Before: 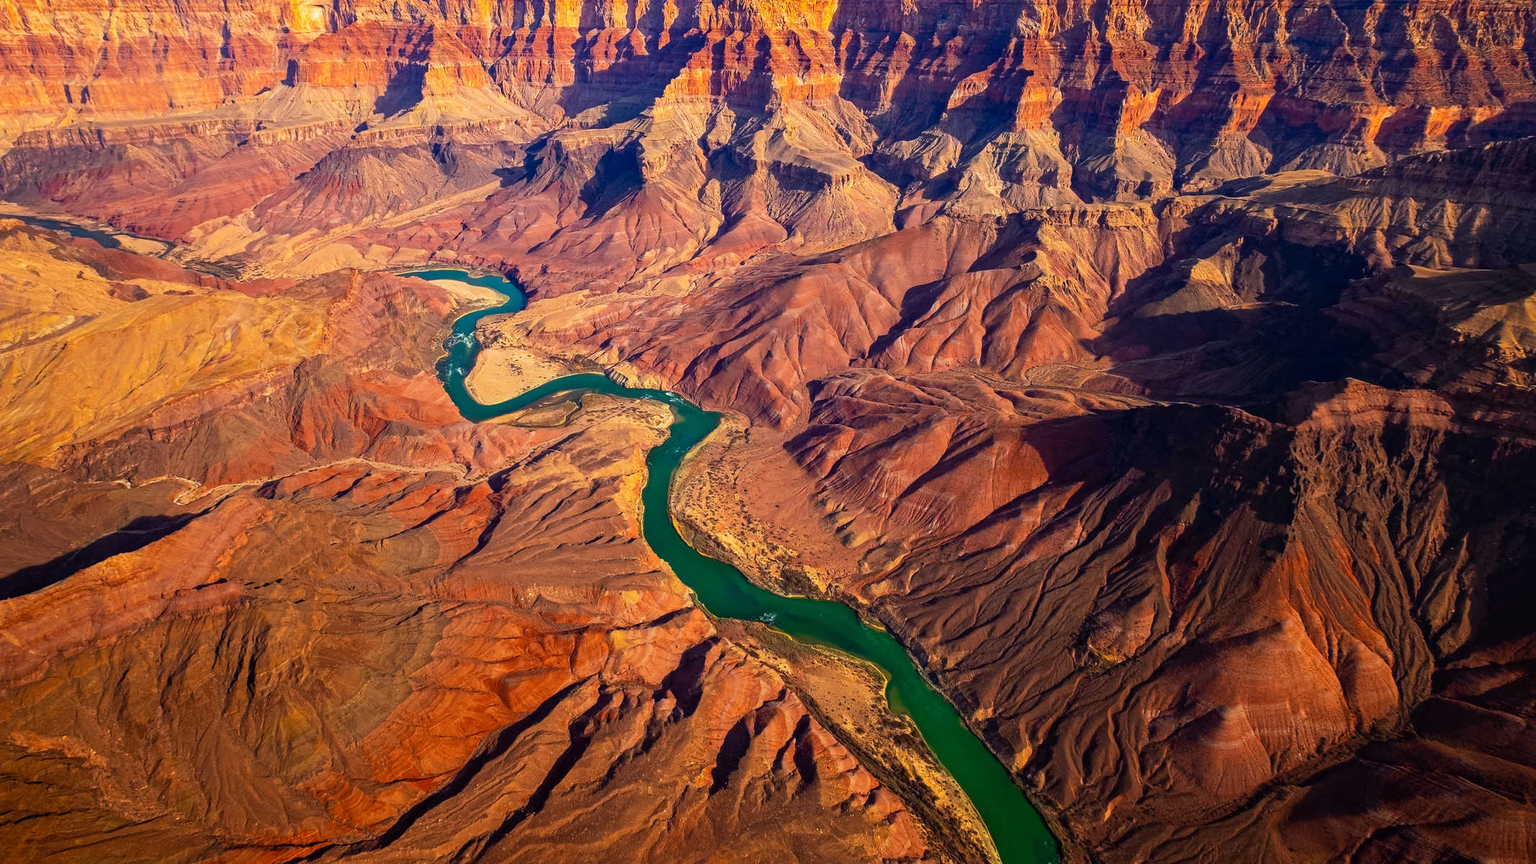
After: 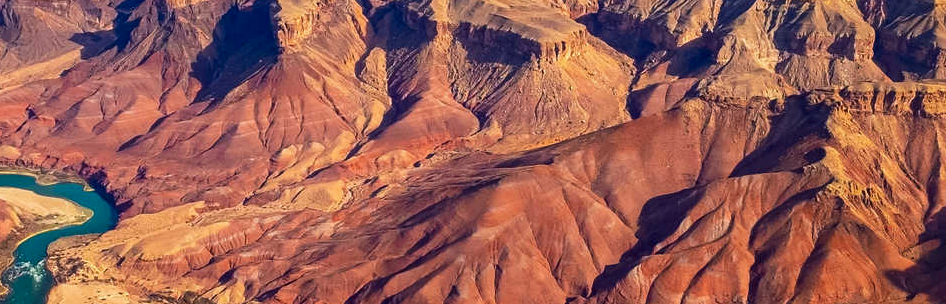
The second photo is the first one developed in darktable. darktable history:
contrast brightness saturation: contrast 0.031, brightness -0.041
crop: left 28.791%, top 16.826%, right 26.836%, bottom 57.799%
